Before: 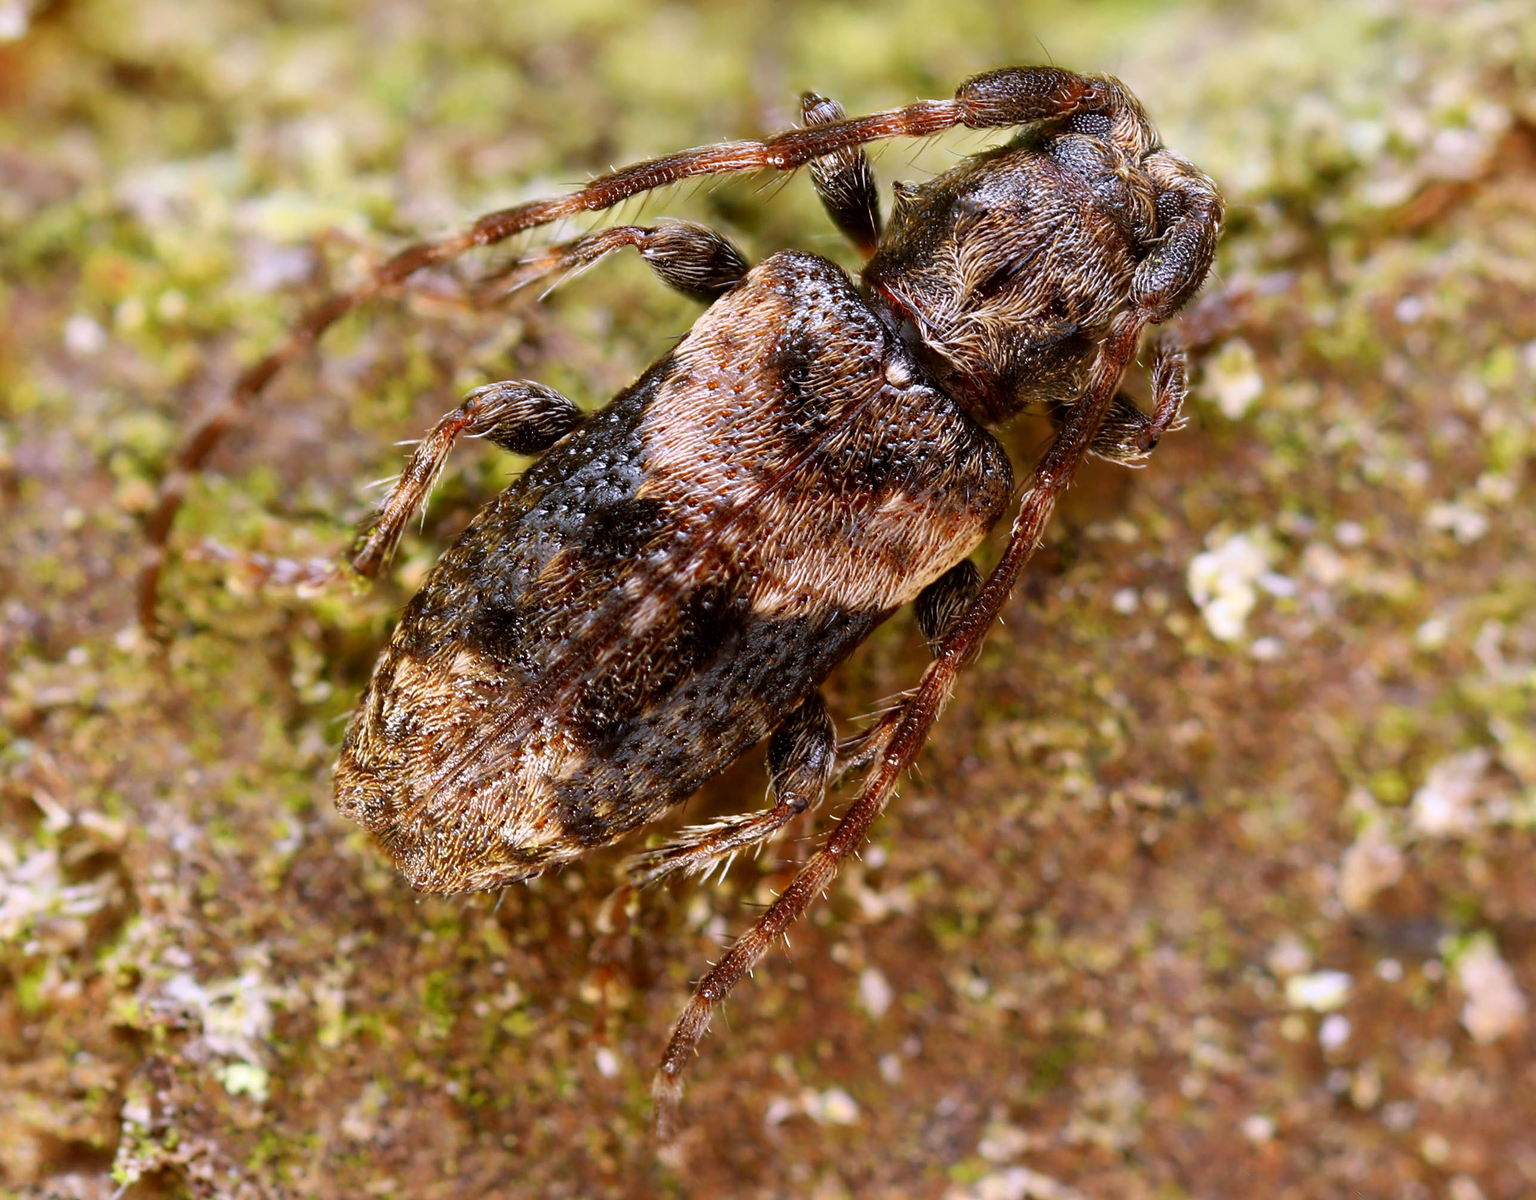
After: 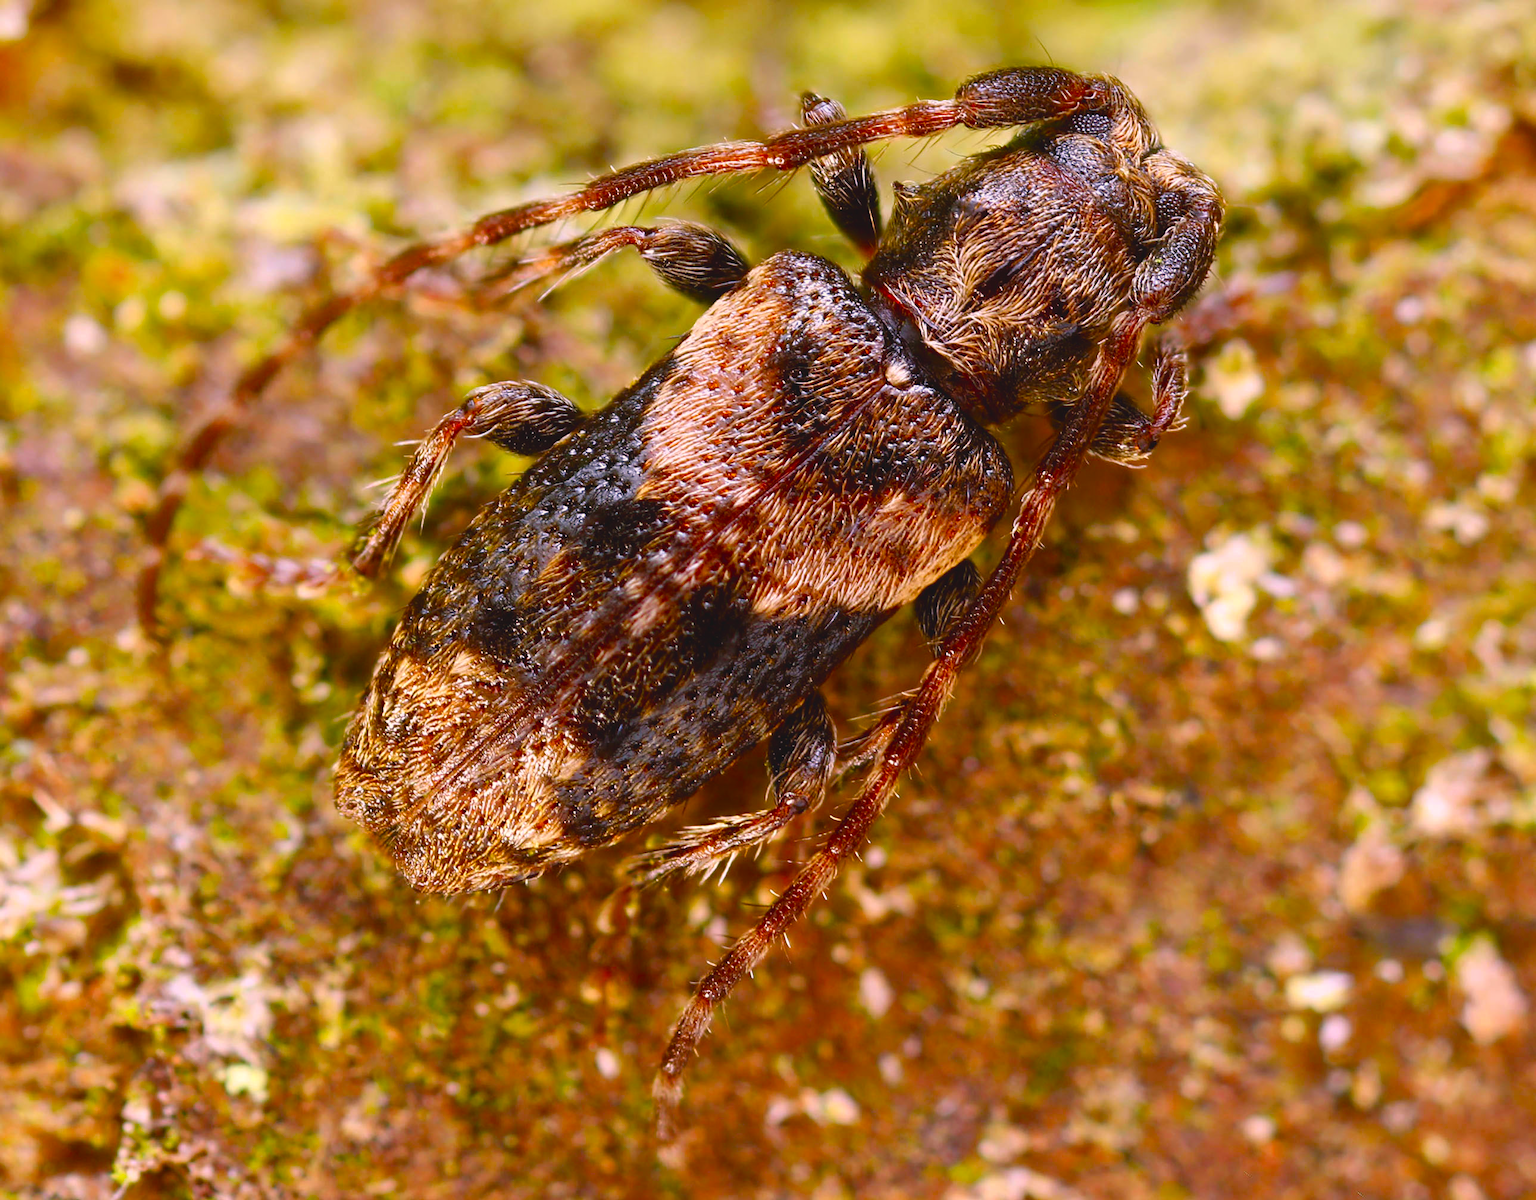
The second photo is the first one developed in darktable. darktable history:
color balance rgb: shadows lift › chroma 2%, shadows lift › hue 247.2°, power › chroma 0.3%, power › hue 25.2°, highlights gain › chroma 3%, highlights gain › hue 60°, global offset › luminance 0.75%, perceptual saturation grading › global saturation 20%, perceptual saturation grading › highlights -20%, perceptual saturation grading › shadows 30%, global vibrance 20%
contrast brightness saturation: saturation 0.18
